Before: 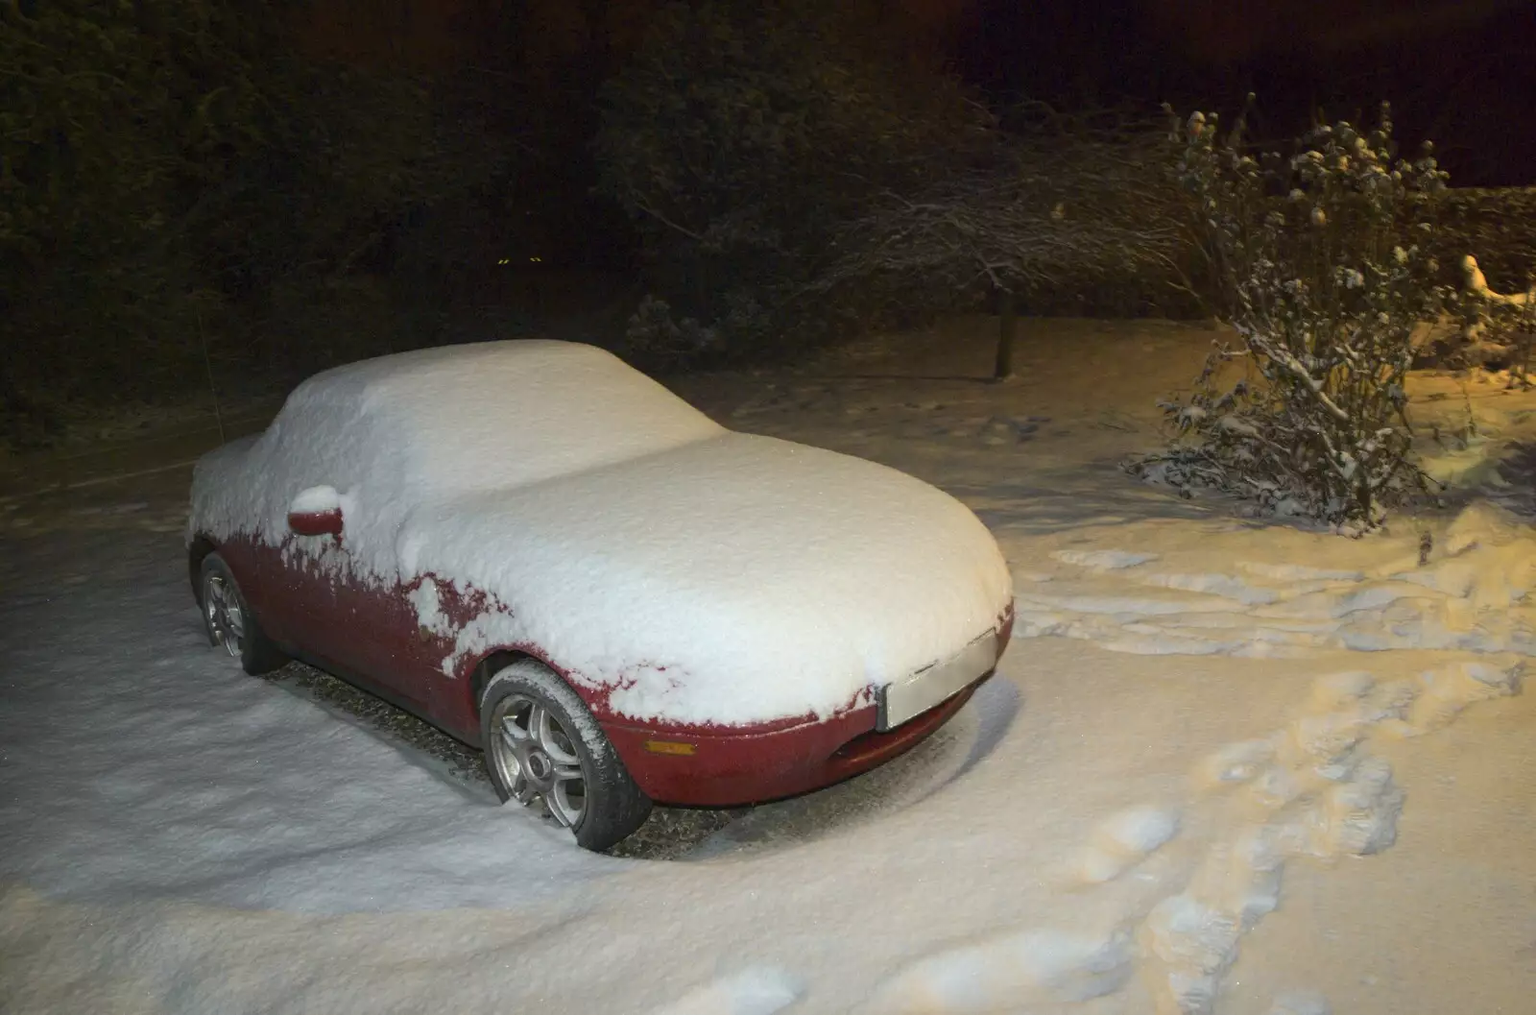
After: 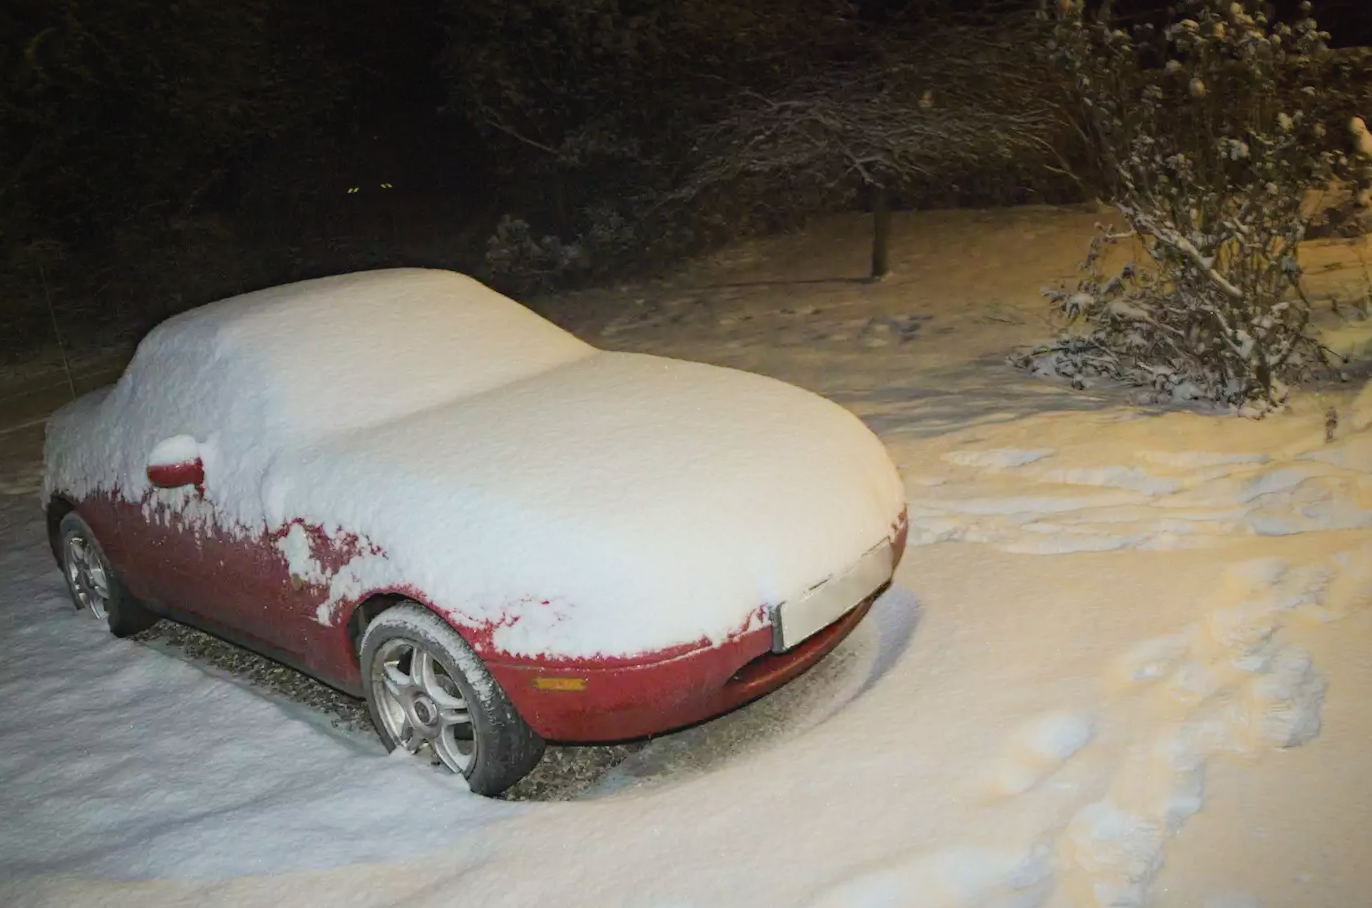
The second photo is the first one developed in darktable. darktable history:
exposure: black level correction 0, exposure 0.949 EV, compensate highlight preservation false
filmic rgb: black relative exposure -7.65 EV, white relative exposure 4.56 EV, threshold 5.97 EV, hardness 3.61, enable highlight reconstruction true
color zones: curves: ch1 [(0.25, 0.5) (0.747, 0.71)]
haze removal: compatibility mode true, adaptive false
contrast brightness saturation: contrast -0.103, saturation -0.088
vignetting: saturation -0.022, center (-0.024, 0.401), automatic ratio true, unbound false
crop and rotate: angle 3.77°, left 5.825%, top 5.705%
